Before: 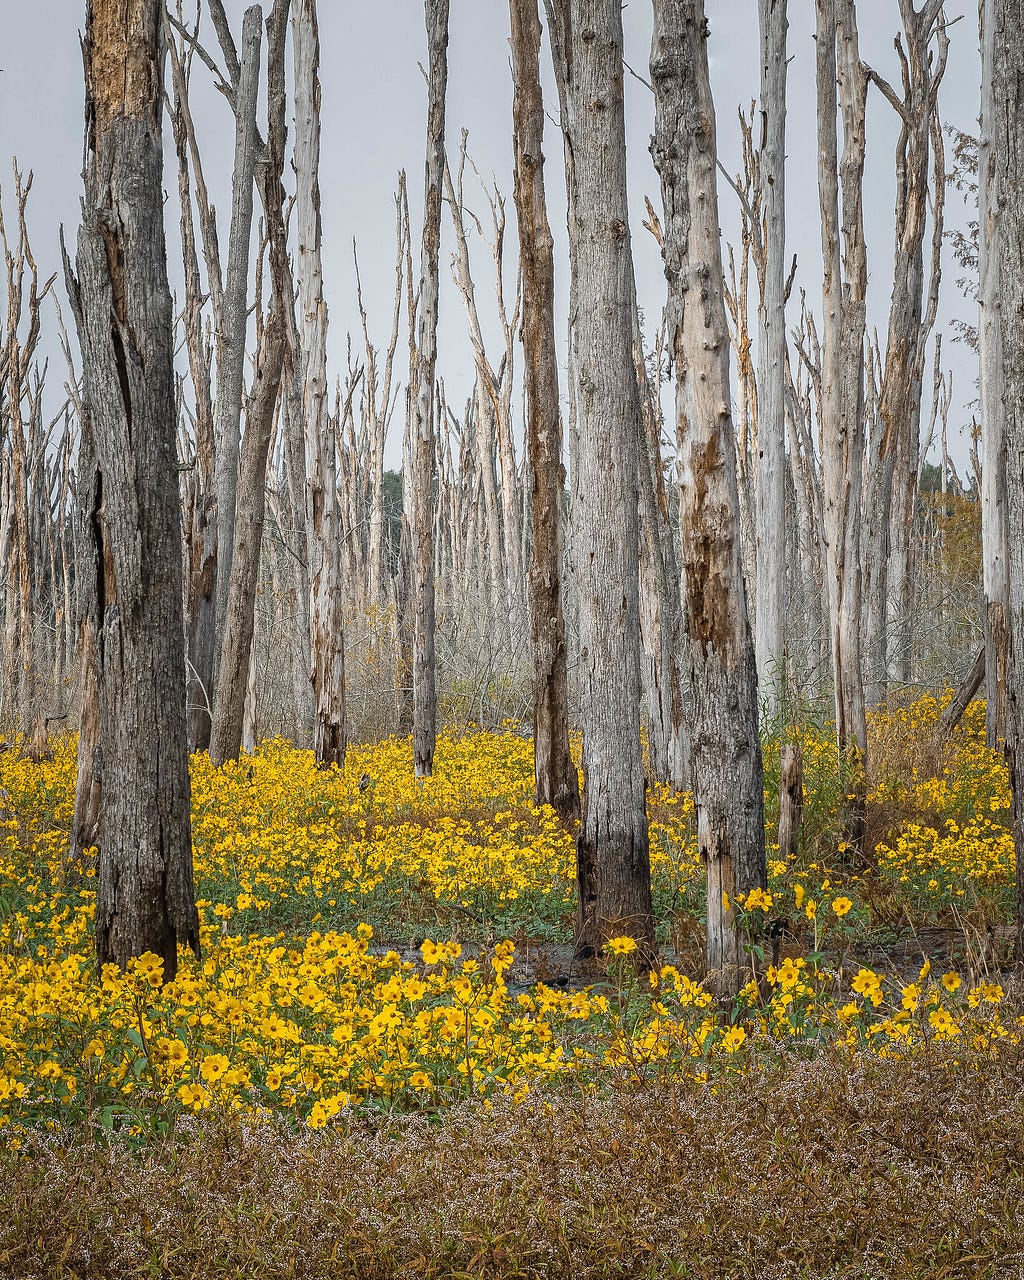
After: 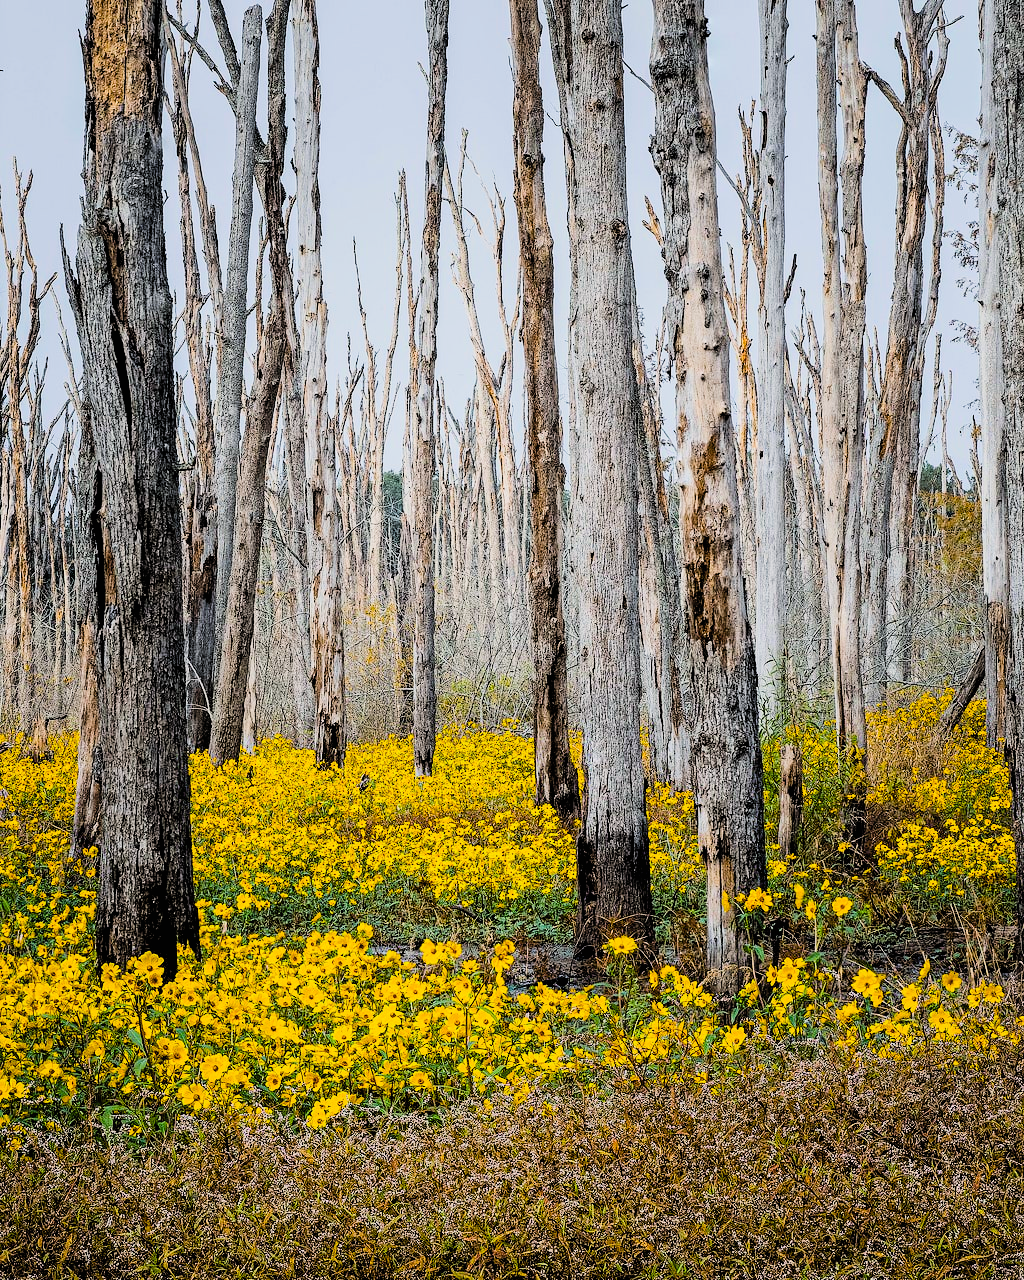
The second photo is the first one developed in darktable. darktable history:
color balance rgb: power › chroma 1.019%, power › hue 252.83°, linear chroma grading › global chroma 14.608%, perceptual saturation grading › global saturation 29.954%
filmic rgb: black relative exposure -2.98 EV, white relative exposure 4.56 EV, hardness 1.73, contrast 1.236
contrast brightness saturation: contrast 0.2, brightness 0.168, saturation 0.217
